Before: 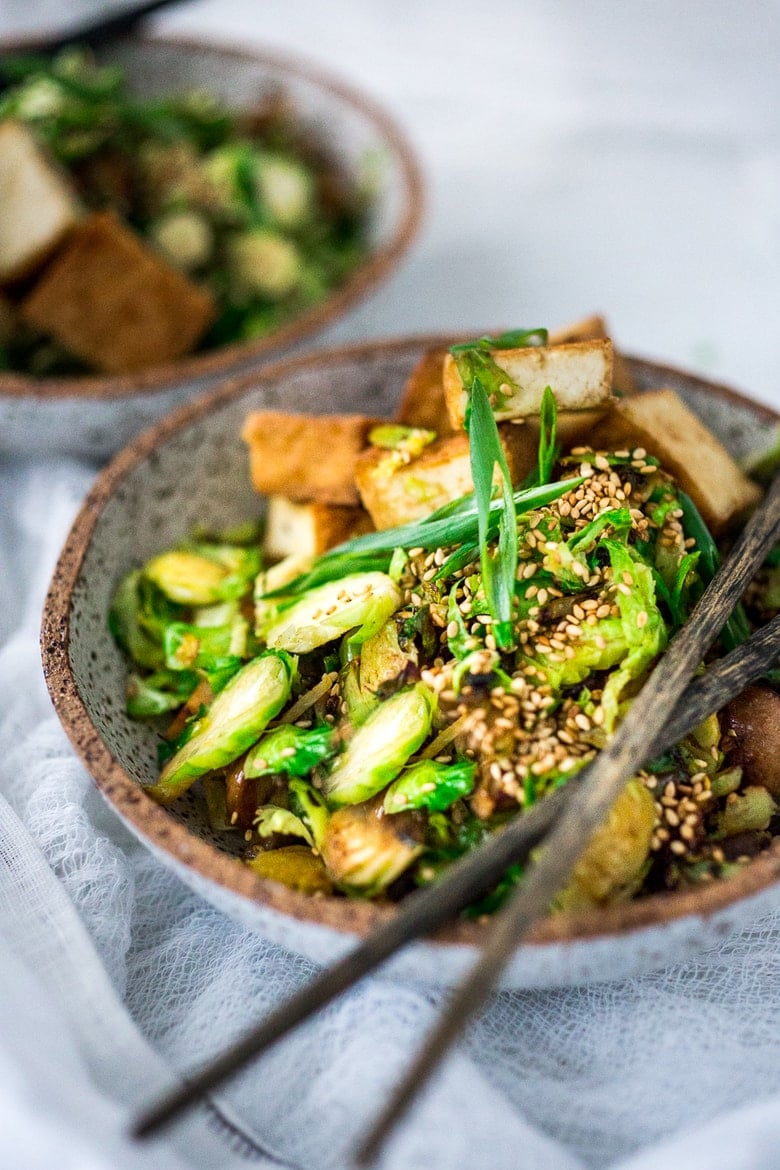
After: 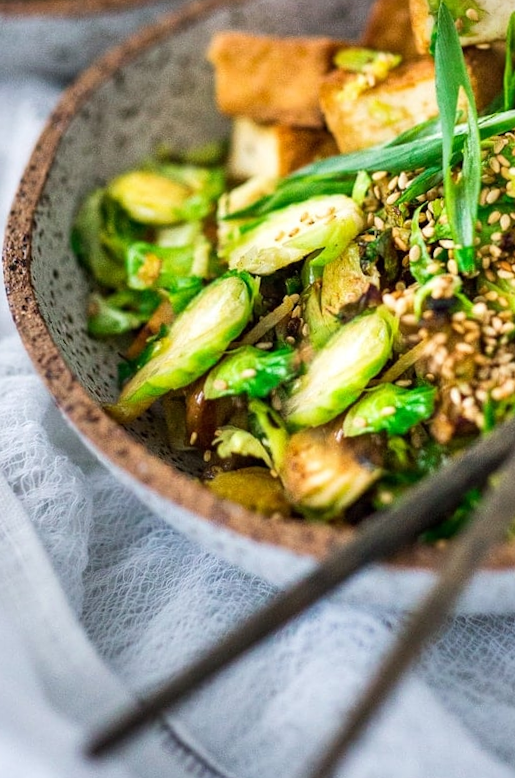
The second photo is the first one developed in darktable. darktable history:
crop and rotate: angle -0.937°, left 3.756%, top 31.837%, right 28.549%
